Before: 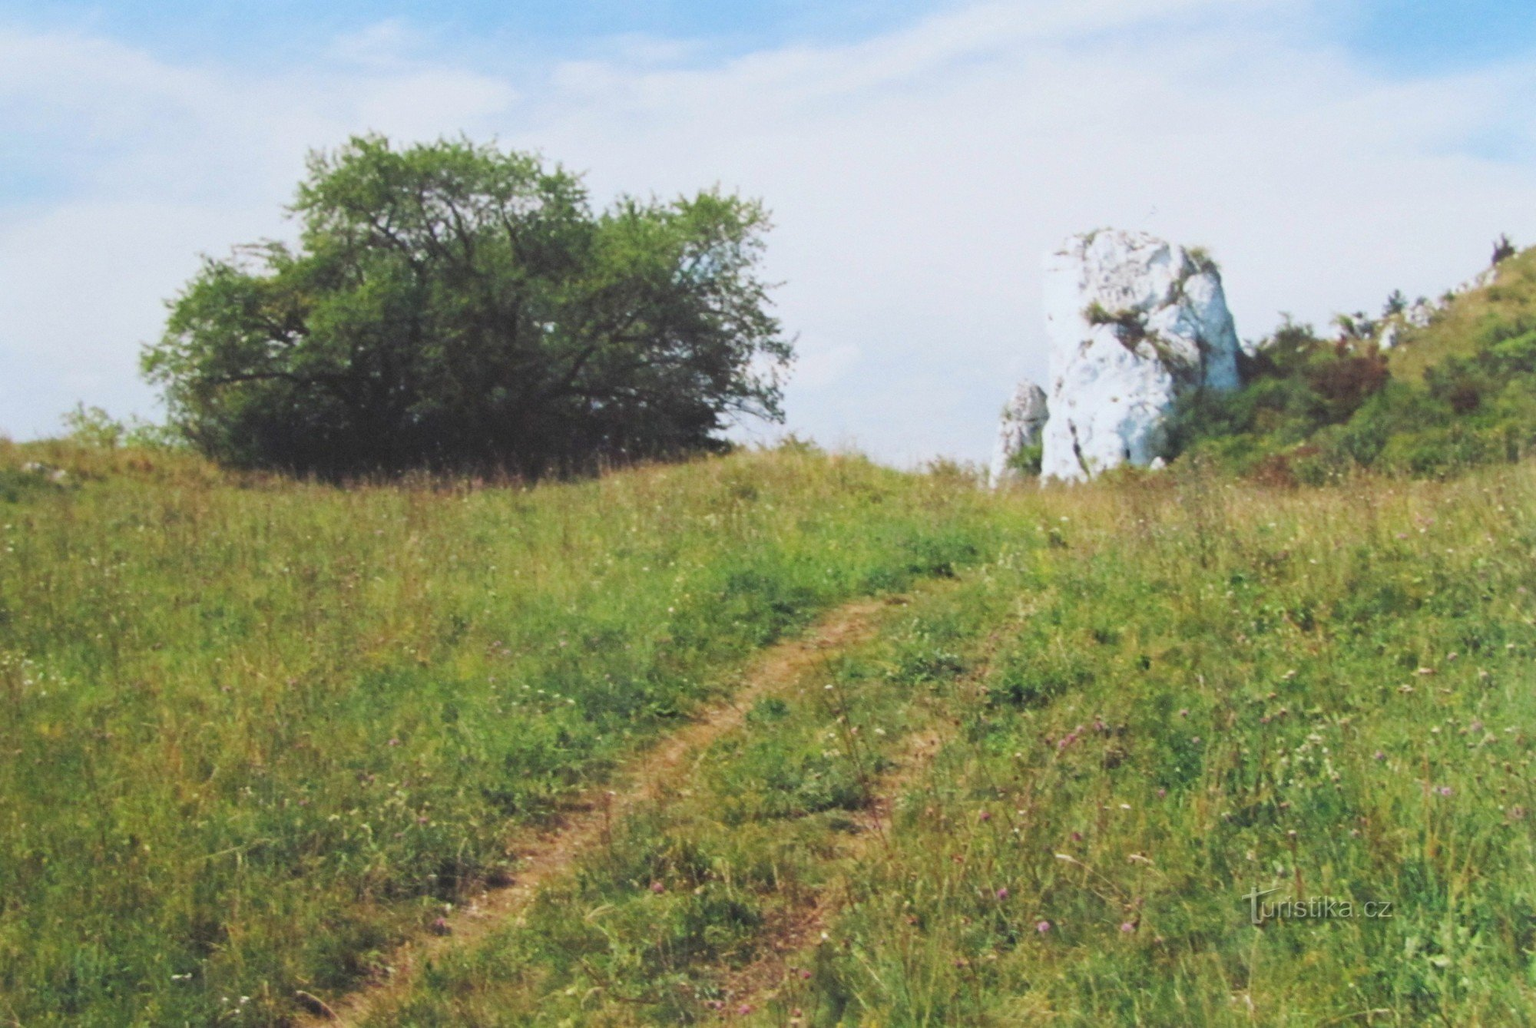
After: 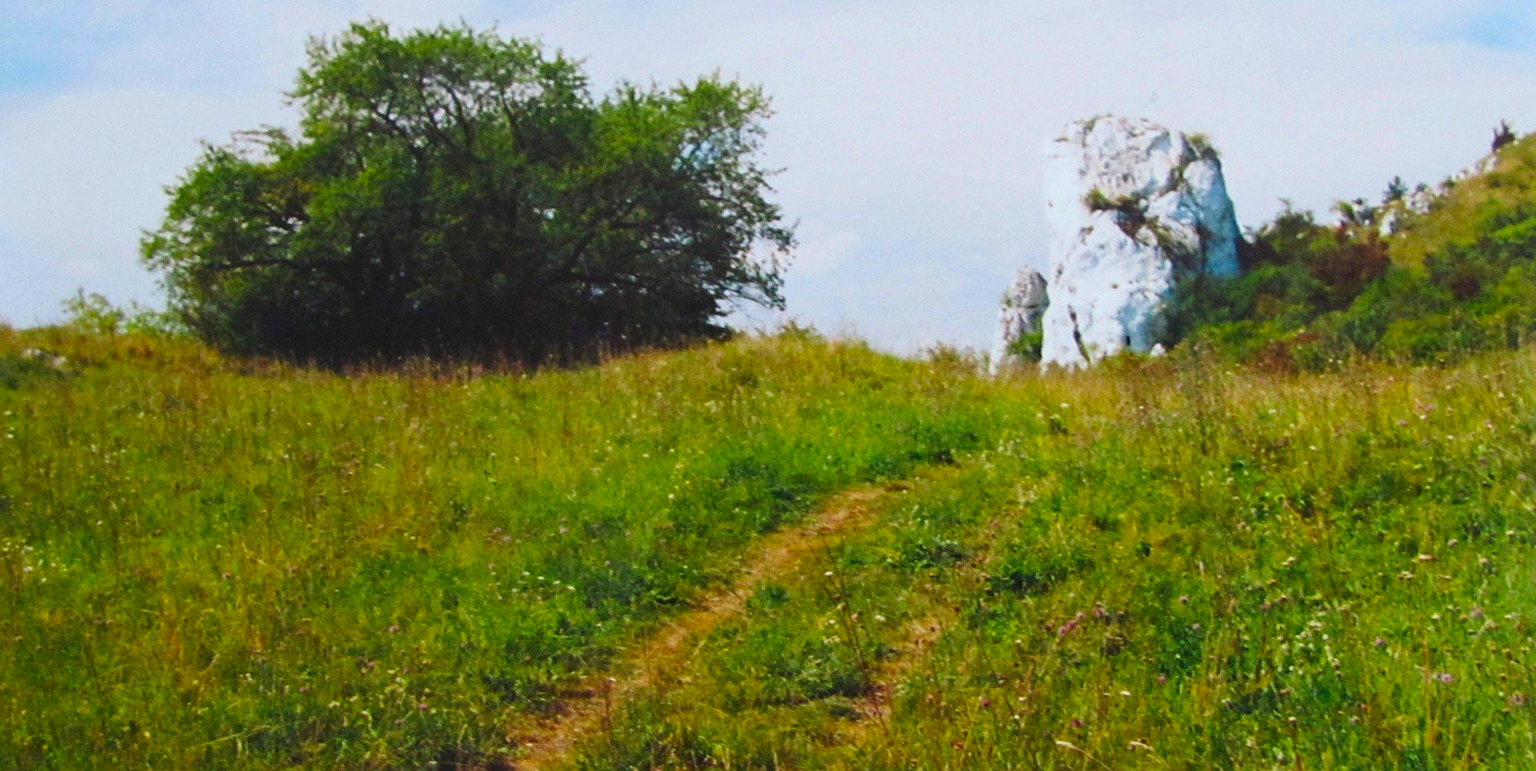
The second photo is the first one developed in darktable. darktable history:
contrast brightness saturation: contrast 0.069, brightness -0.147, saturation 0.115
color balance rgb: perceptual saturation grading › global saturation 24.937%, global vibrance 20%
crop: top 11.065%, bottom 13.951%
sharpen: on, module defaults
